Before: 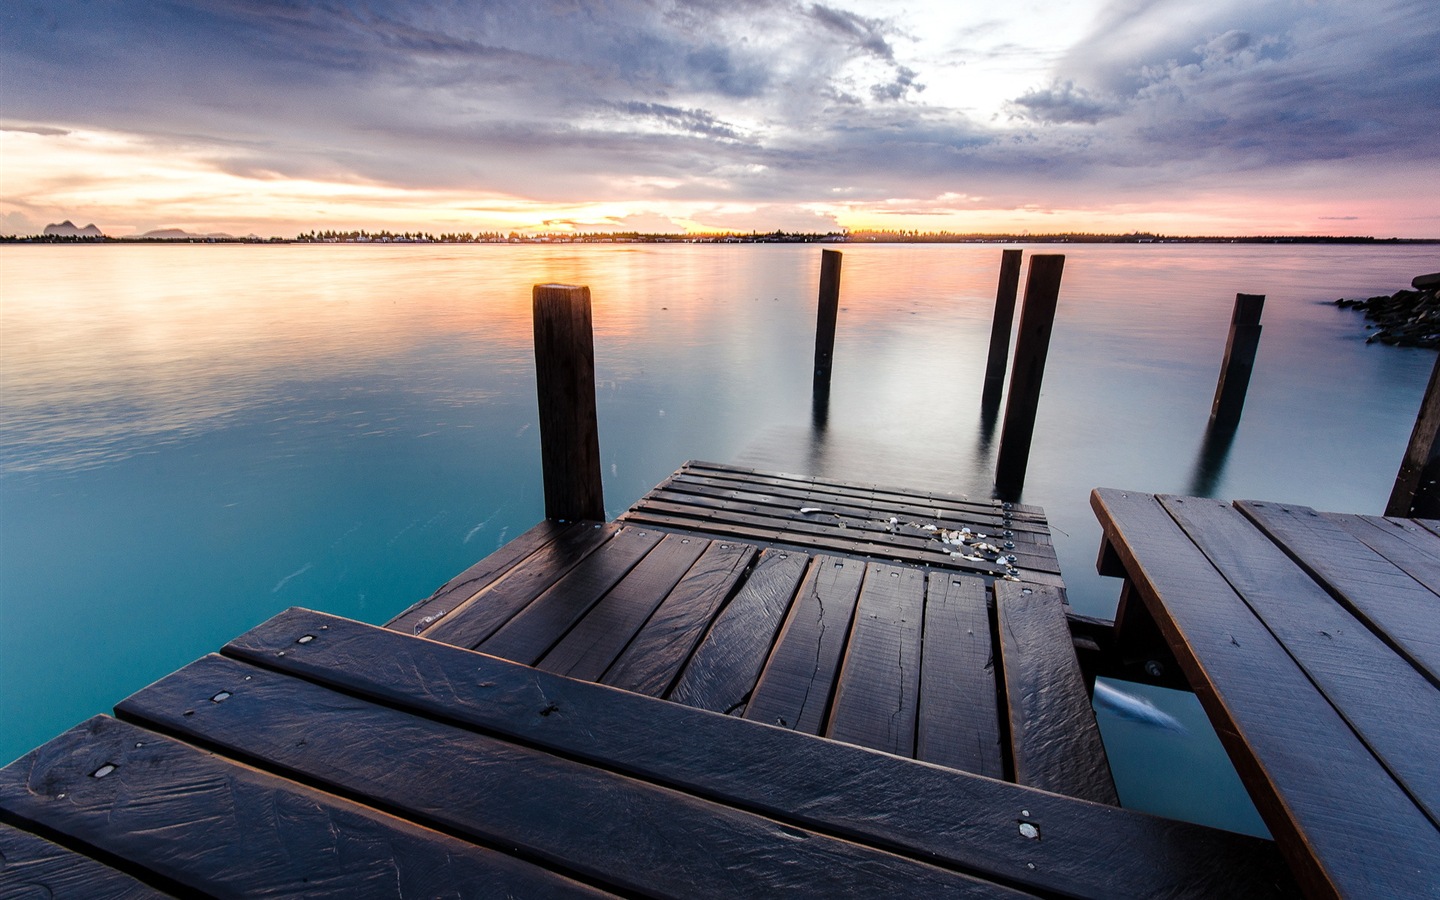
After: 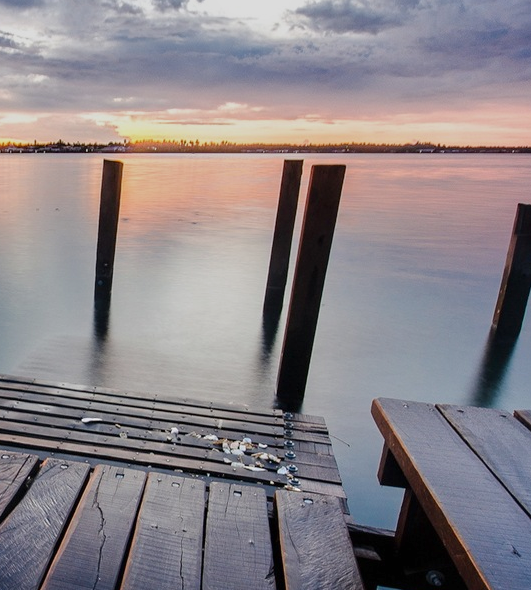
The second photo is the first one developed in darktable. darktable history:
tone equalizer: -8 EV -0.002 EV, -7 EV 0.005 EV, -6 EV -0.008 EV, -5 EV 0.007 EV, -4 EV -0.042 EV, -3 EV -0.233 EV, -2 EV -0.662 EV, -1 EV -0.983 EV, +0 EV -0.969 EV, smoothing diameter 2%, edges refinement/feathering 20, mask exposure compensation -1.57 EV, filter diffusion 5
exposure: black level correction 0, exposure 0.5 EV, compensate highlight preservation false
crop and rotate: left 49.936%, top 10.094%, right 13.136%, bottom 24.256%
color zones: curves: ch0 [(0, 0.5) (0.143, 0.5) (0.286, 0.5) (0.429, 0.5) (0.571, 0.5) (0.714, 0.476) (0.857, 0.5) (1, 0.5)]; ch2 [(0, 0.5) (0.143, 0.5) (0.286, 0.5) (0.429, 0.5) (0.571, 0.5) (0.714, 0.487) (0.857, 0.5) (1, 0.5)]
